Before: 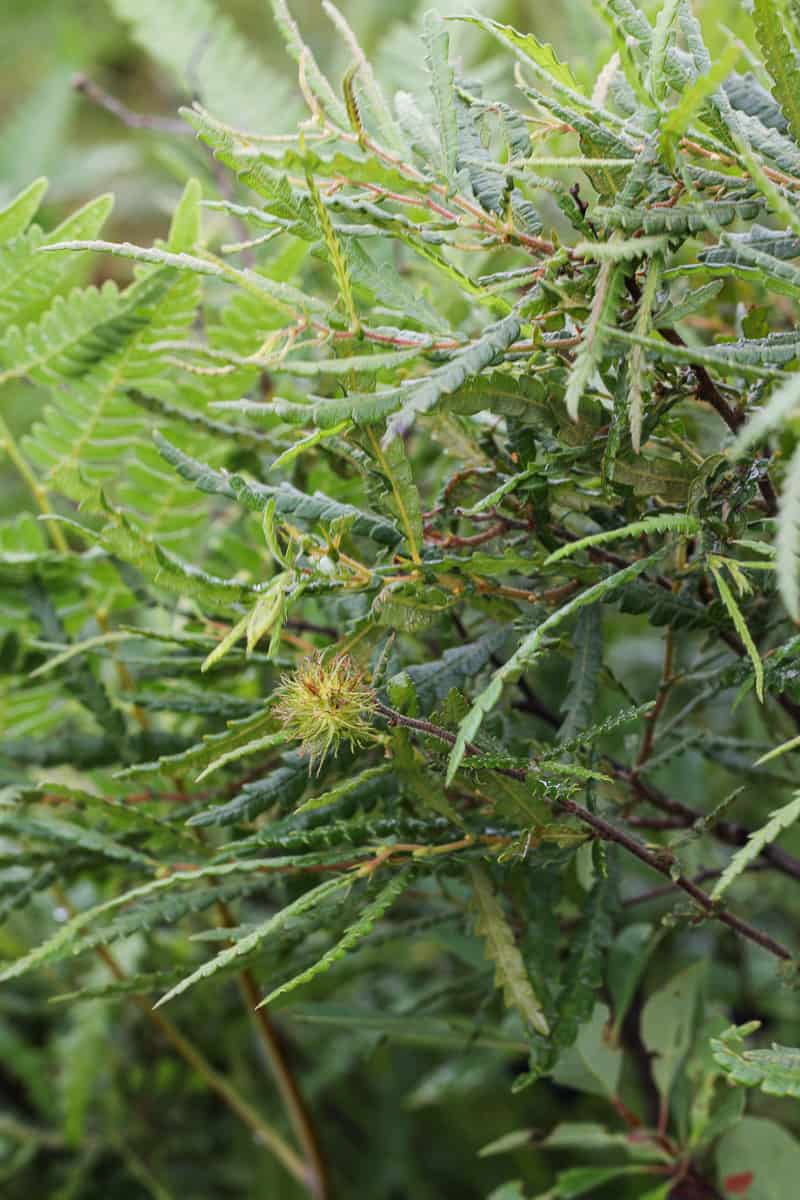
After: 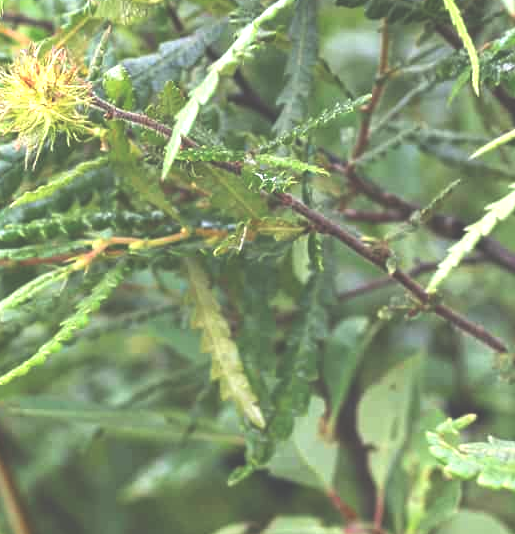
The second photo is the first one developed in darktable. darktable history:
crop and rotate: left 35.625%, top 50.637%, bottom 4.803%
exposure: black level correction -0.024, exposure 1.397 EV, compensate highlight preservation false
